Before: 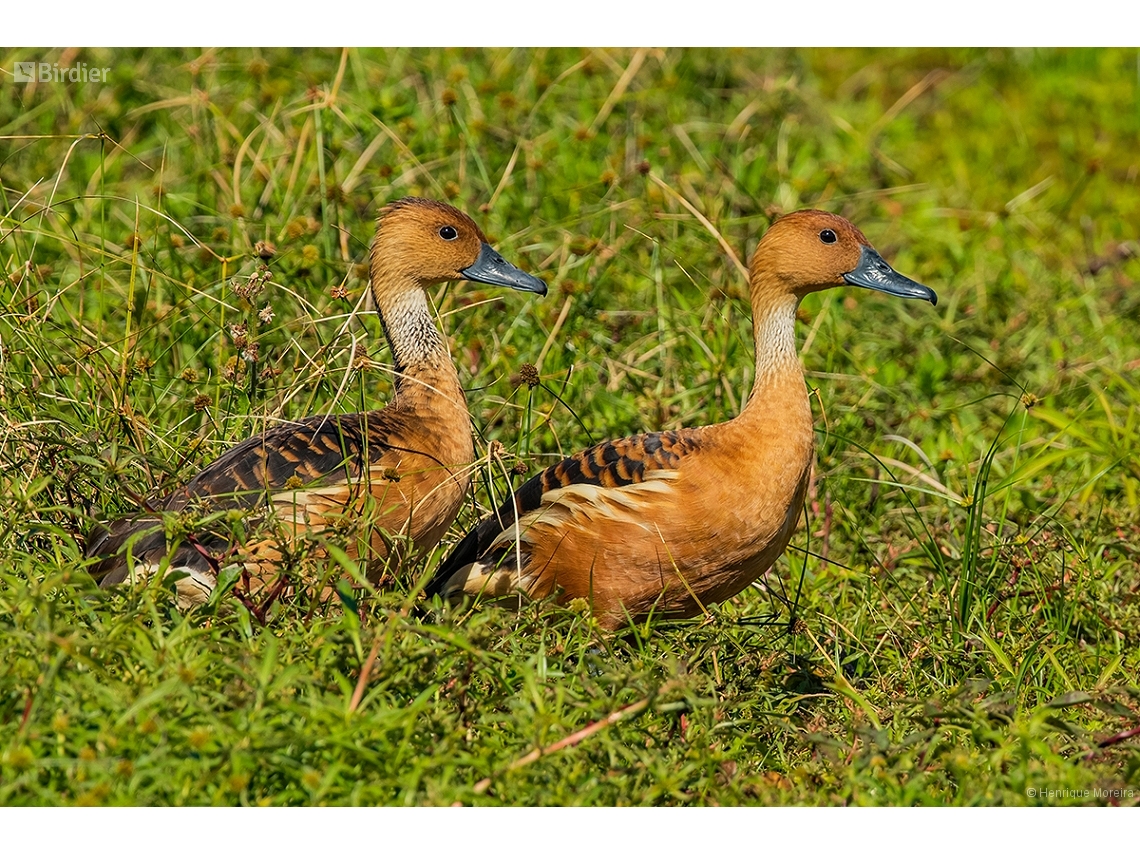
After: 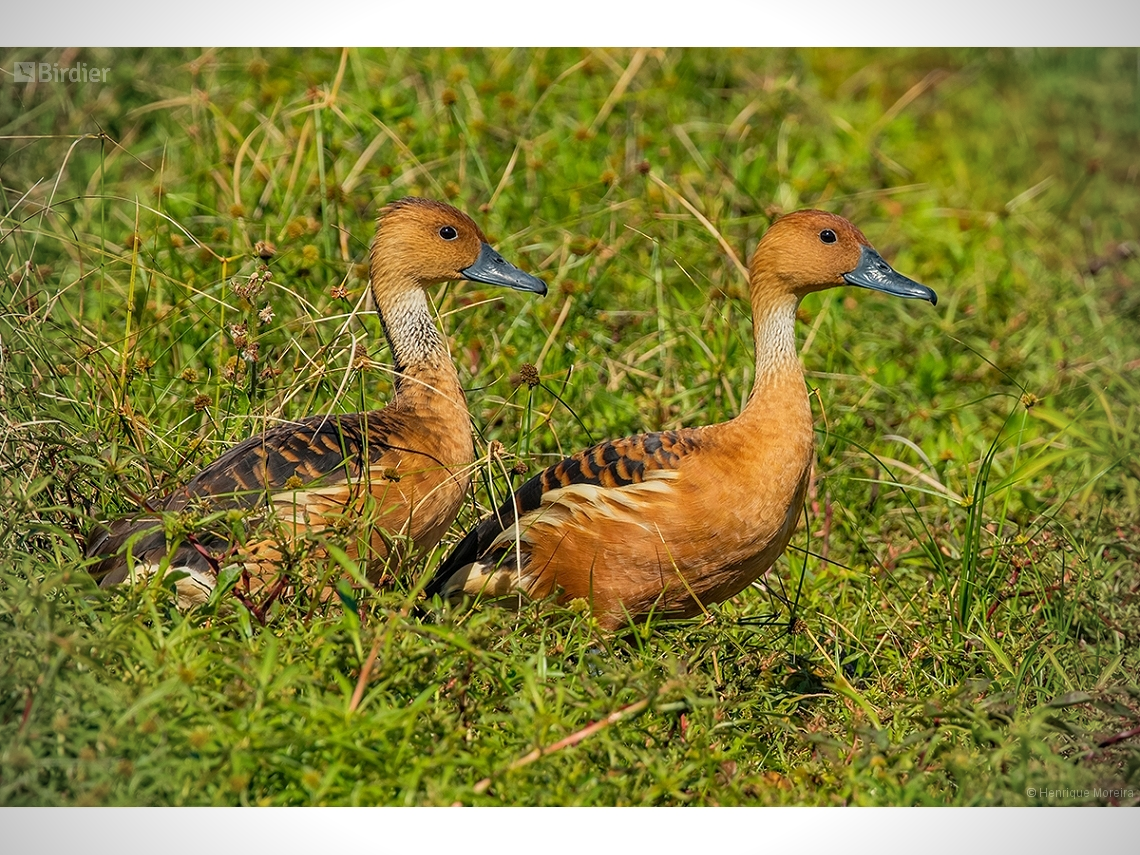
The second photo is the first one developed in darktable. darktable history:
rgb curve: curves: ch0 [(0, 0) (0.053, 0.068) (0.122, 0.128) (1, 1)]
color calibration: illuminant same as pipeline (D50), adaptation none (bypass)
vignetting: on, module defaults
